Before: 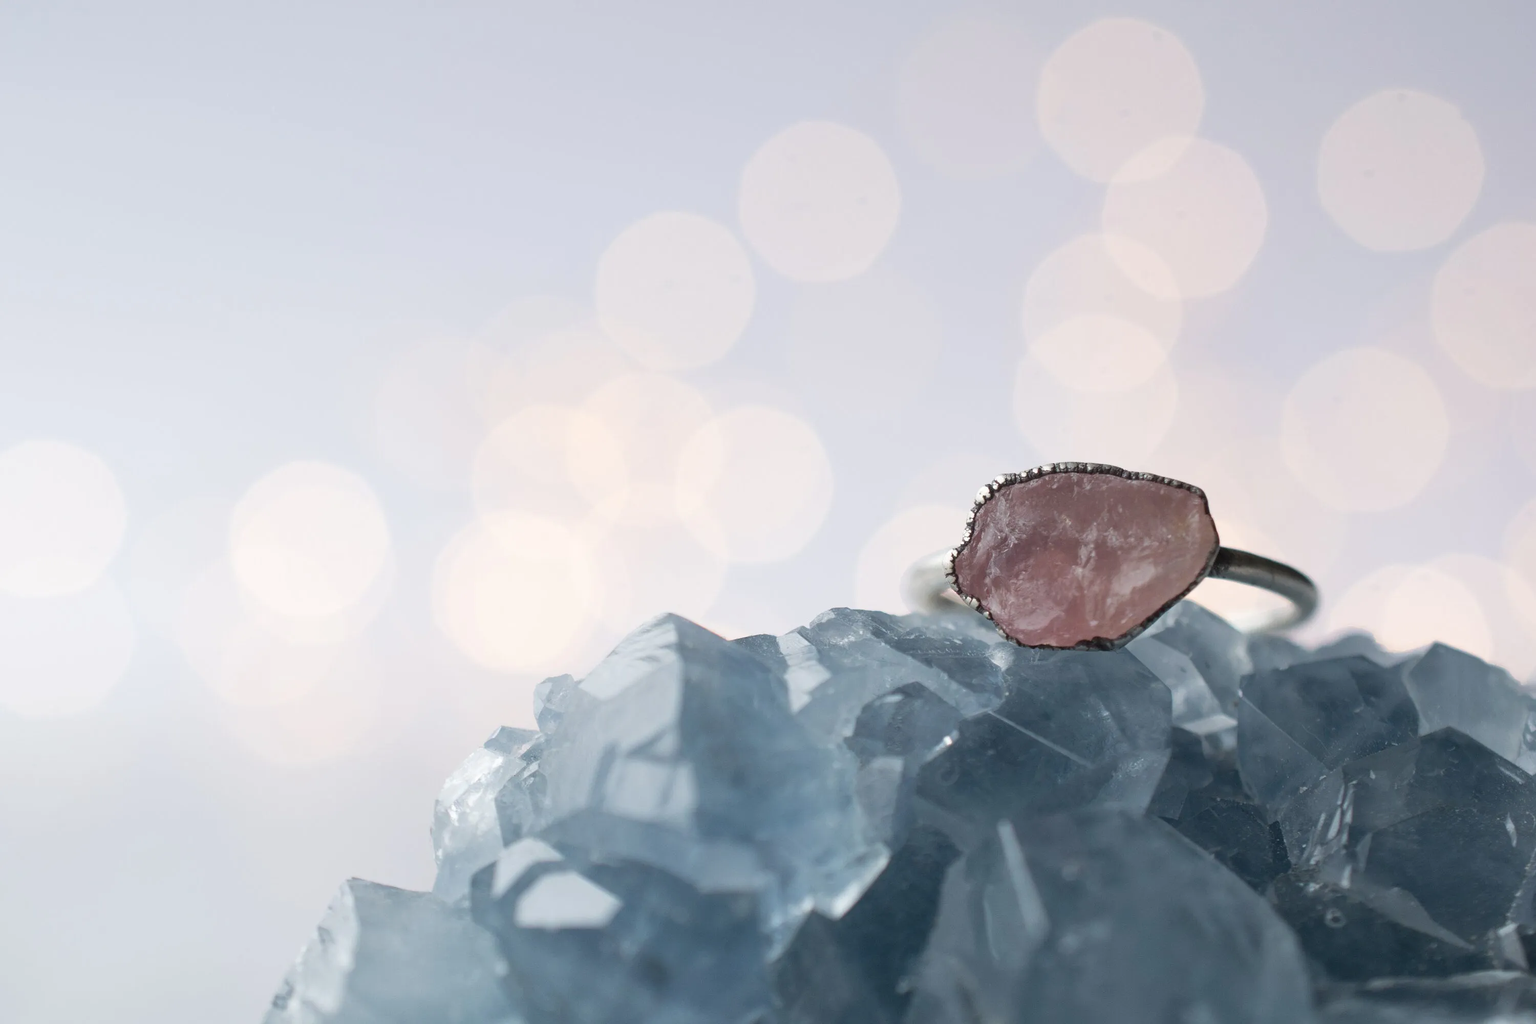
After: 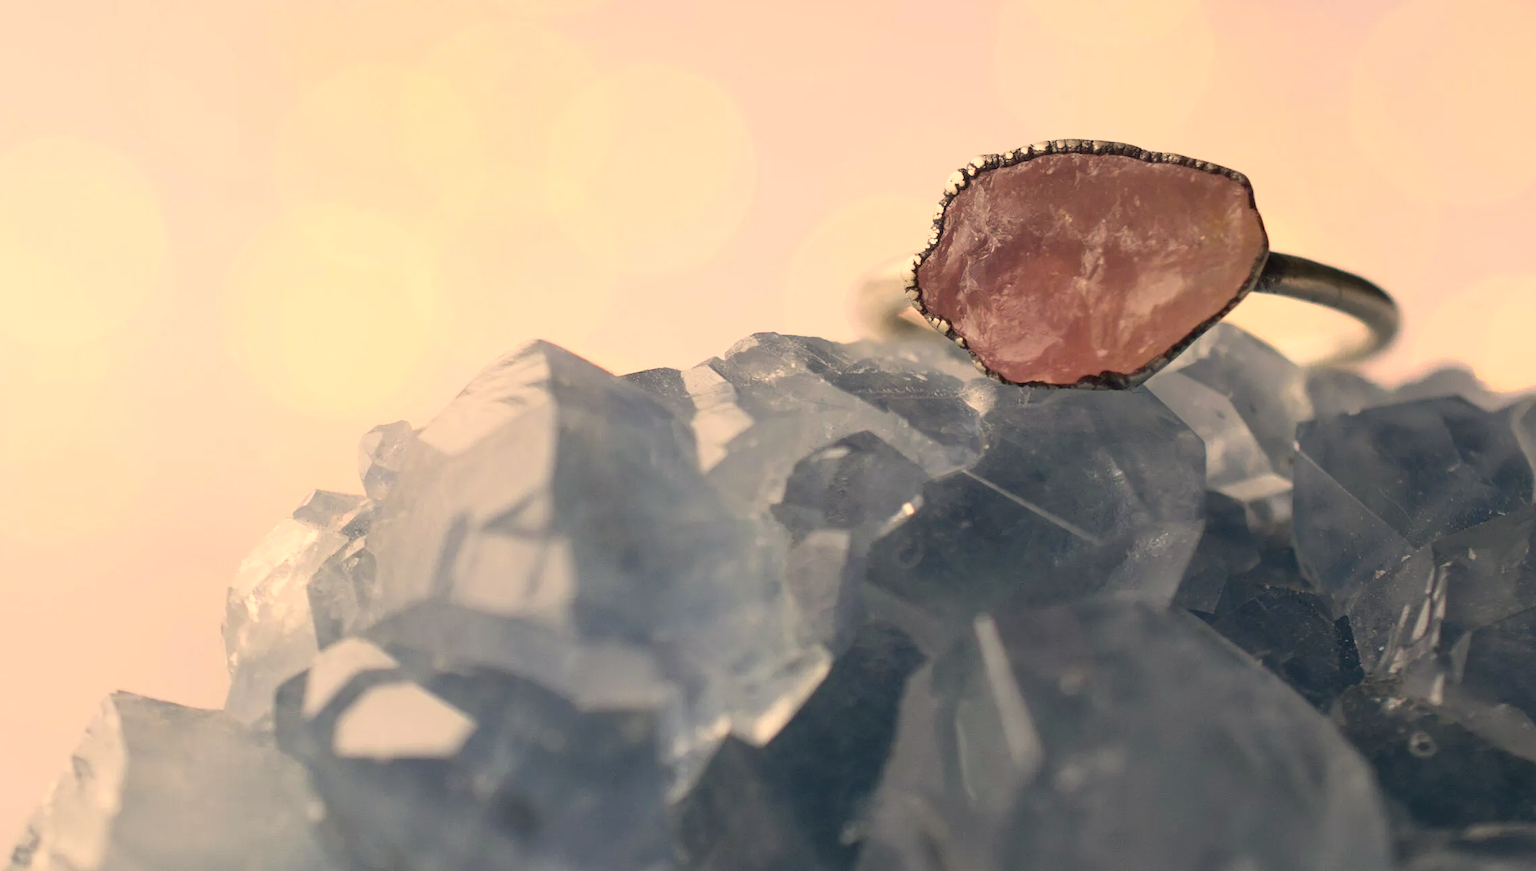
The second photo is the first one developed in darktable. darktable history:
crop and rotate: left 17.199%, top 34.916%, right 7.45%, bottom 0.957%
contrast brightness saturation: contrast 0.086, saturation 0.273
exposure: compensate highlight preservation false
color correction: highlights a* 14.85, highlights b* 31.14
